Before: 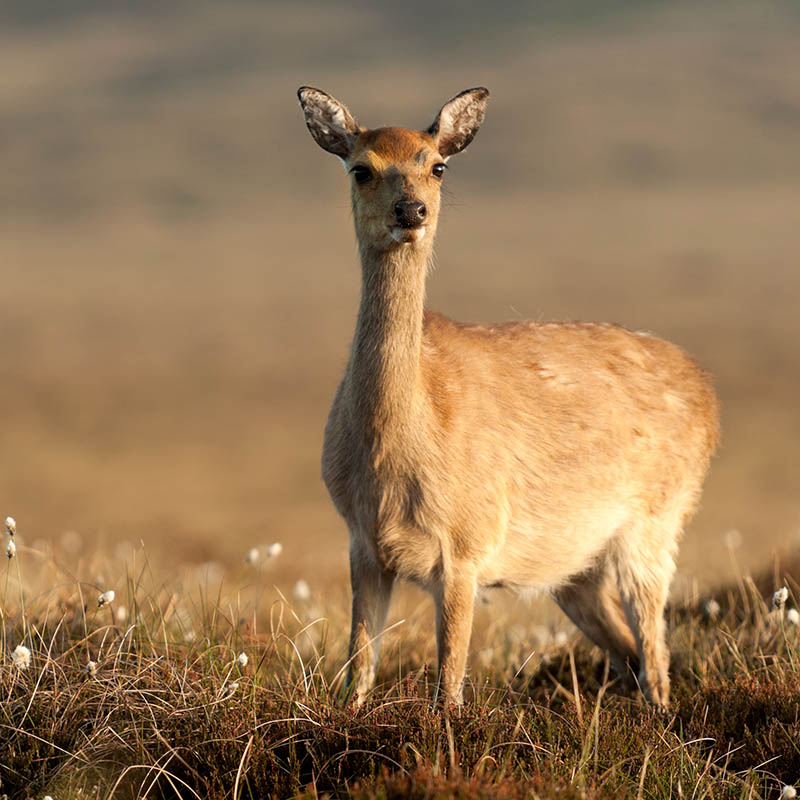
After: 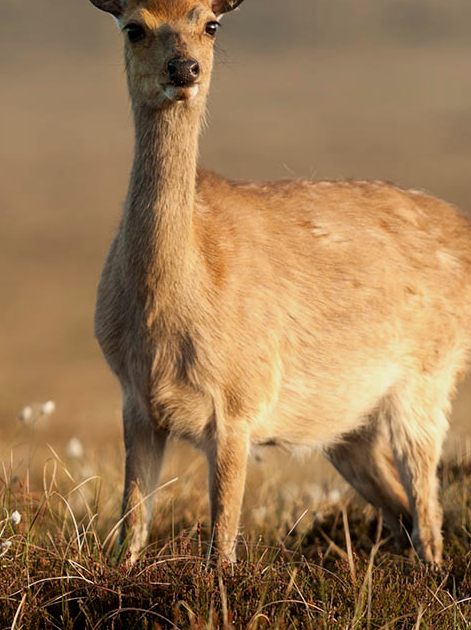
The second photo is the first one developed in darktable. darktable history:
exposure: exposure -0.181 EV, compensate highlight preservation false
crop and rotate: left 28.38%, top 17.772%, right 12.719%, bottom 3.388%
